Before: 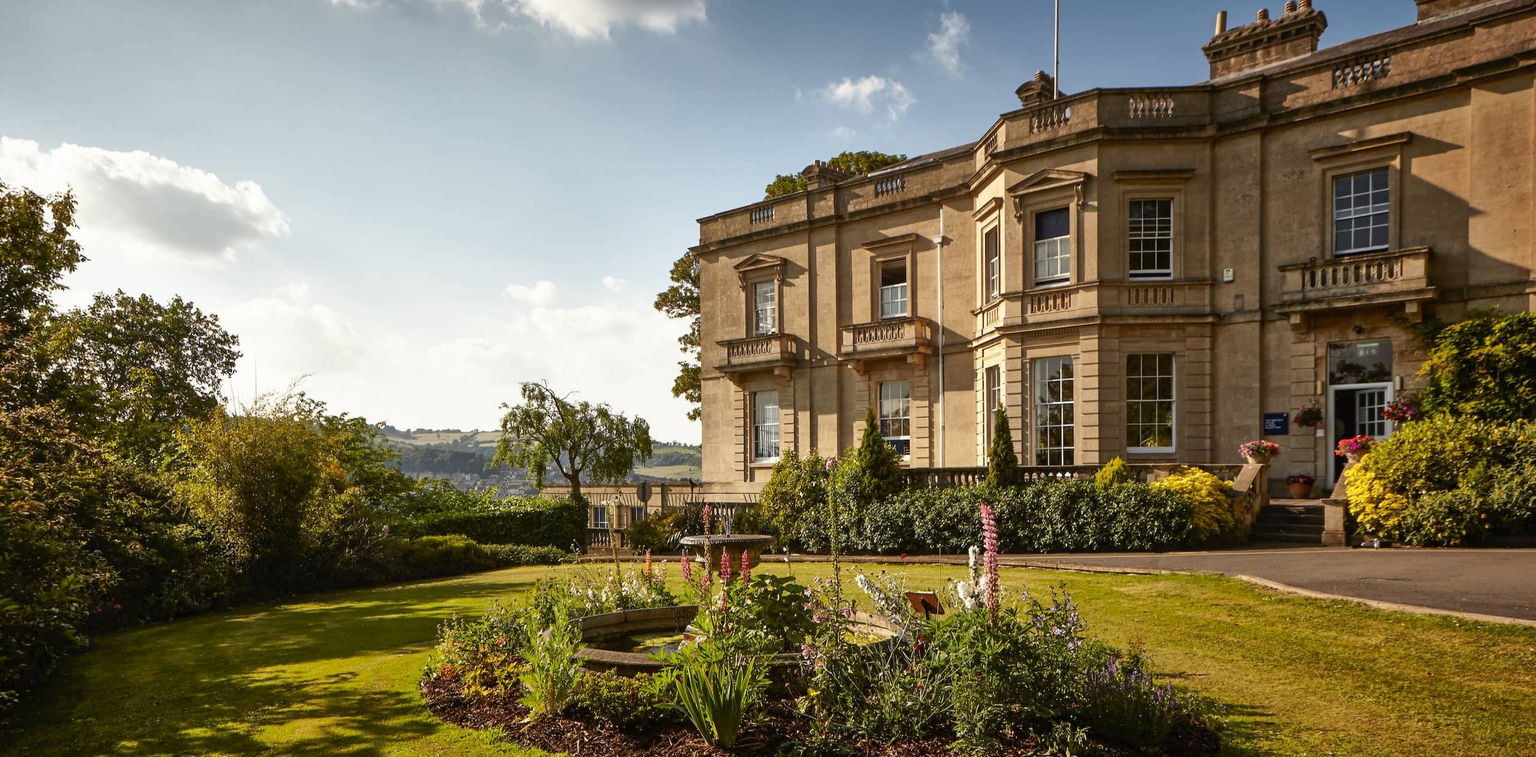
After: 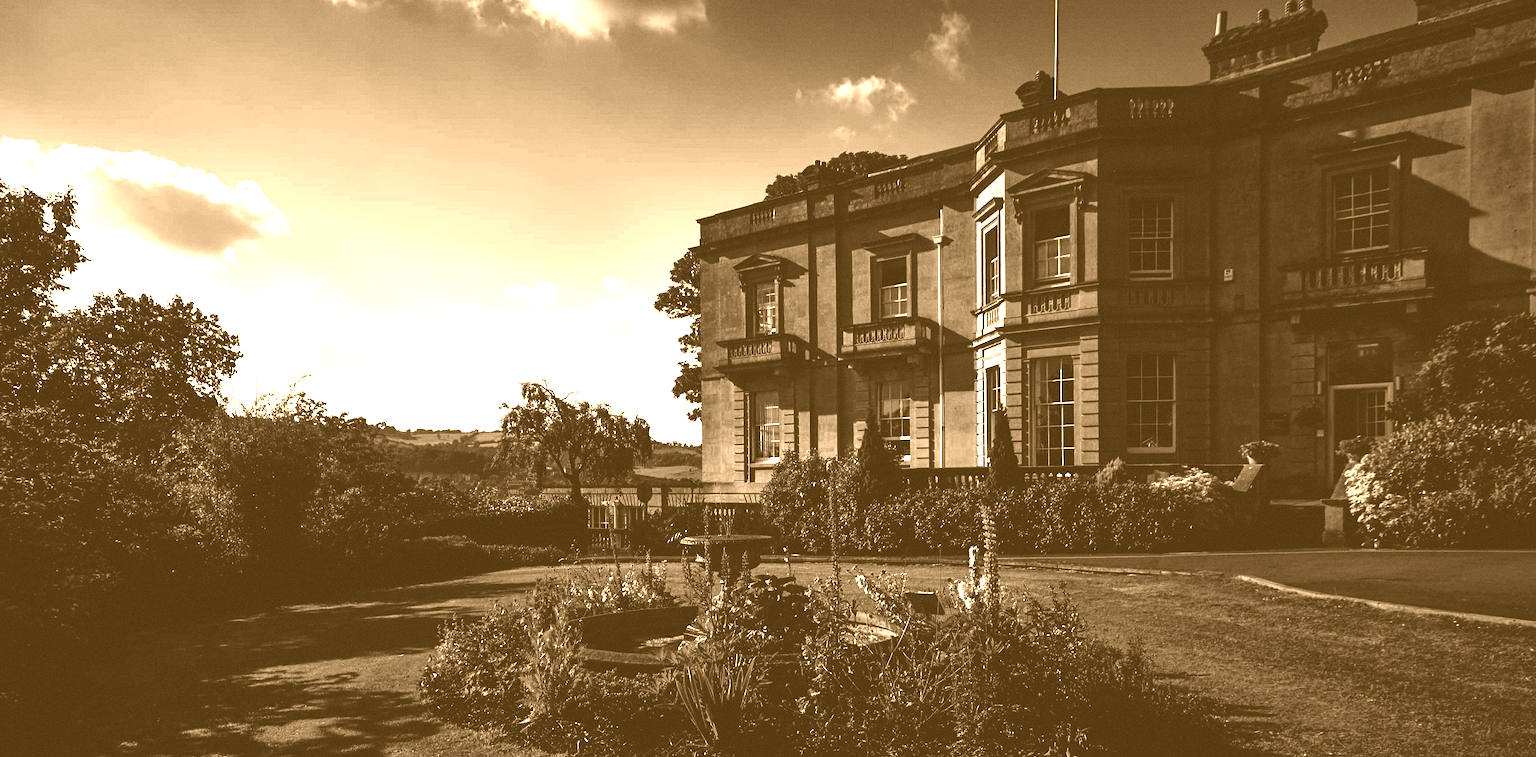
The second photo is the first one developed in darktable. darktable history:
grain: coarseness 7.08 ISO, strength 21.67%, mid-tones bias 59.58%
color correction: saturation 1.11
colorize: hue 28.8°, source mix 100%
tone equalizer: -8 EV -0.417 EV, -7 EV -0.389 EV, -6 EV -0.333 EV, -5 EV -0.222 EV, -3 EV 0.222 EV, -2 EV 0.333 EV, -1 EV 0.389 EV, +0 EV 0.417 EV, edges refinement/feathering 500, mask exposure compensation -1.57 EV, preserve details no
contrast brightness saturation: brightness -1, saturation 1
color balance rgb: shadows lift › chroma 1%, shadows lift › hue 113°, highlights gain › chroma 0.2%, highlights gain › hue 333°, perceptual saturation grading › global saturation 20%, perceptual saturation grading › highlights -50%, perceptual saturation grading › shadows 25%, contrast -10%
